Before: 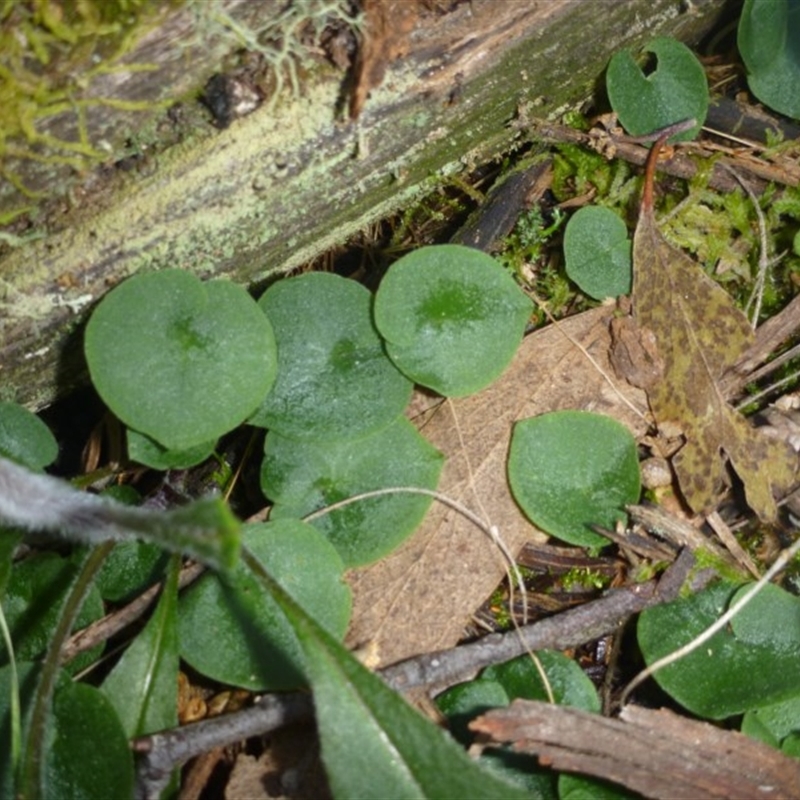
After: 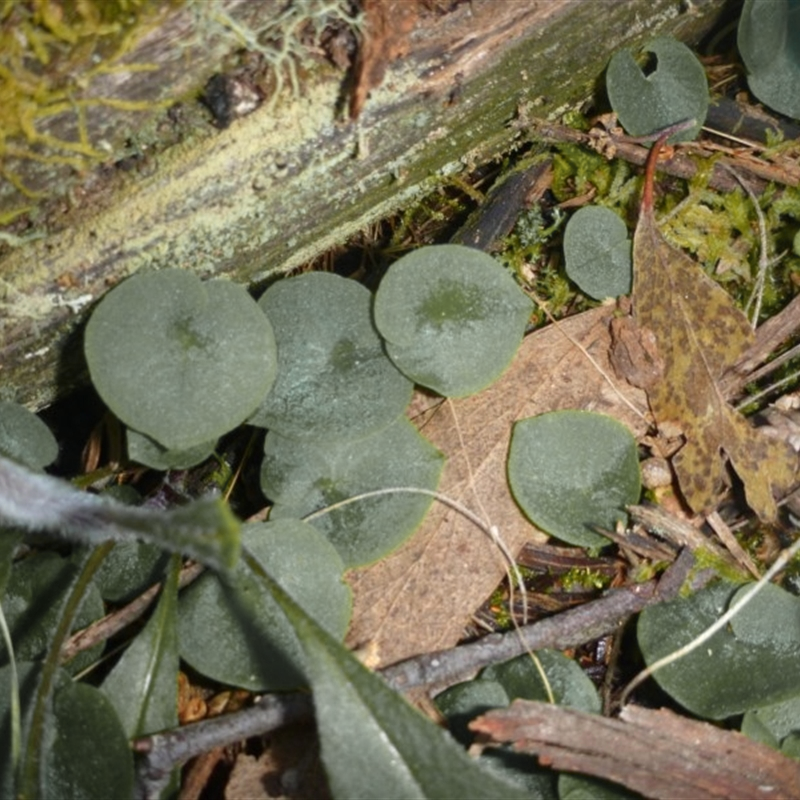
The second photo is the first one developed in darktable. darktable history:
color zones: curves: ch1 [(0.29, 0.492) (0.373, 0.185) (0.509, 0.481)]; ch2 [(0.25, 0.462) (0.749, 0.457)]
